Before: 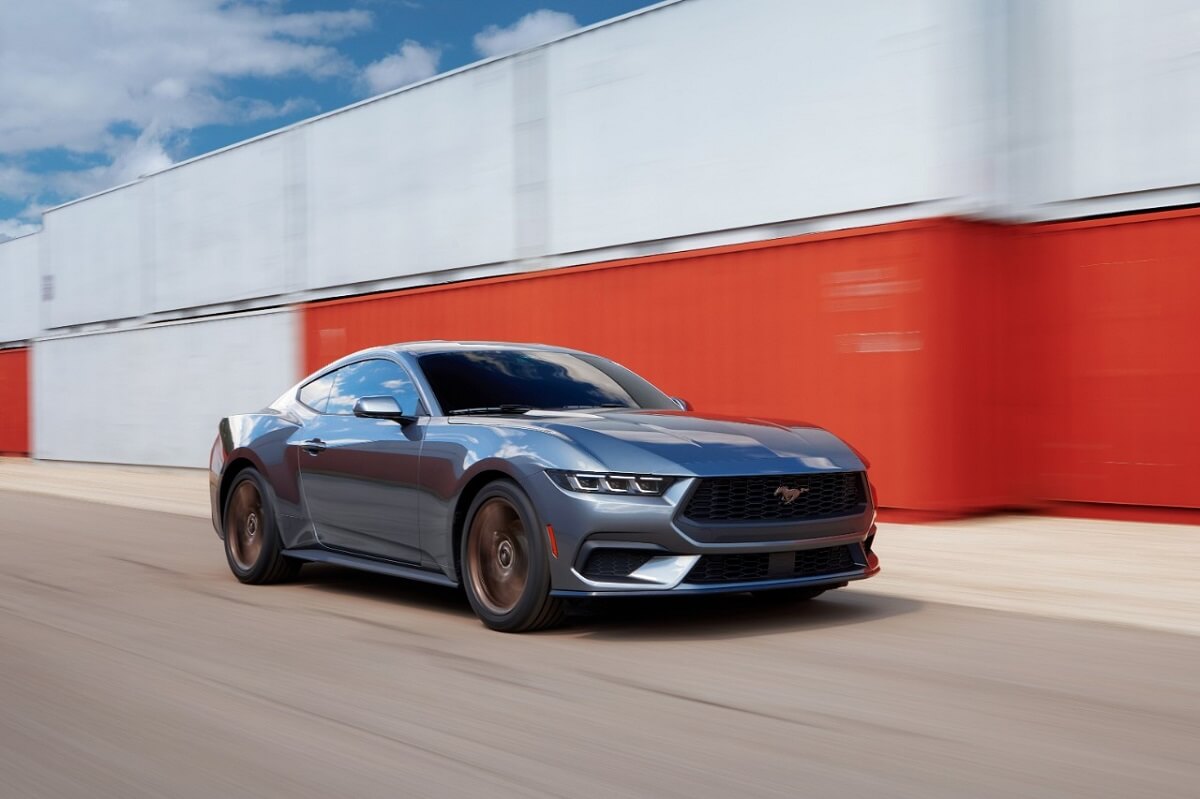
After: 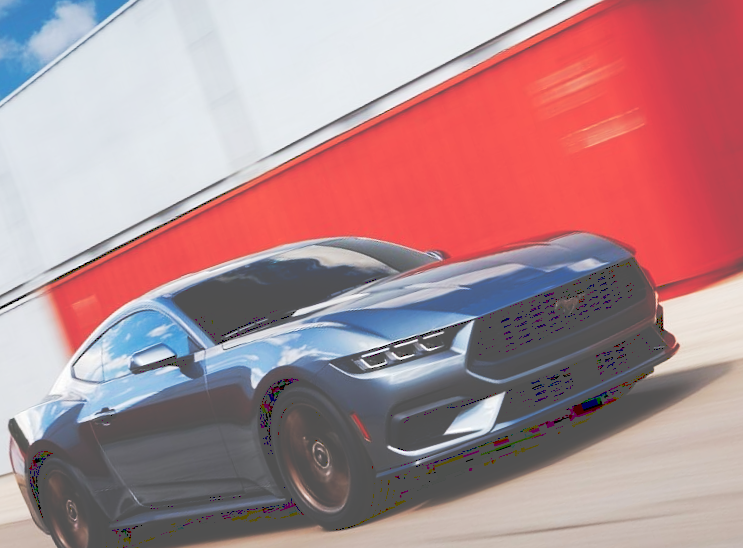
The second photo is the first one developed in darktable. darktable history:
base curve: curves: ch0 [(0, 0) (0.297, 0.298) (1, 1)], preserve colors none
tone curve: curves: ch0 [(0, 0) (0.003, 0.334) (0.011, 0.338) (0.025, 0.338) (0.044, 0.338) (0.069, 0.339) (0.1, 0.342) (0.136, 0.343) (0.177, 0.349) (0.224, 0.36) (0.277, 0.385) (0.335, 0.42) (0.399, 0.465) (0.468, 0.535) (0.543, 0.632) (0.623, 0.73) (0.709, 0.814) (0.801, 0.879) (0.898, 0.935) (1, 1)], preserve colors none
crop and rotate: angle 19.3°, left 6.938%, right 3.856%, bottom 1.094%
